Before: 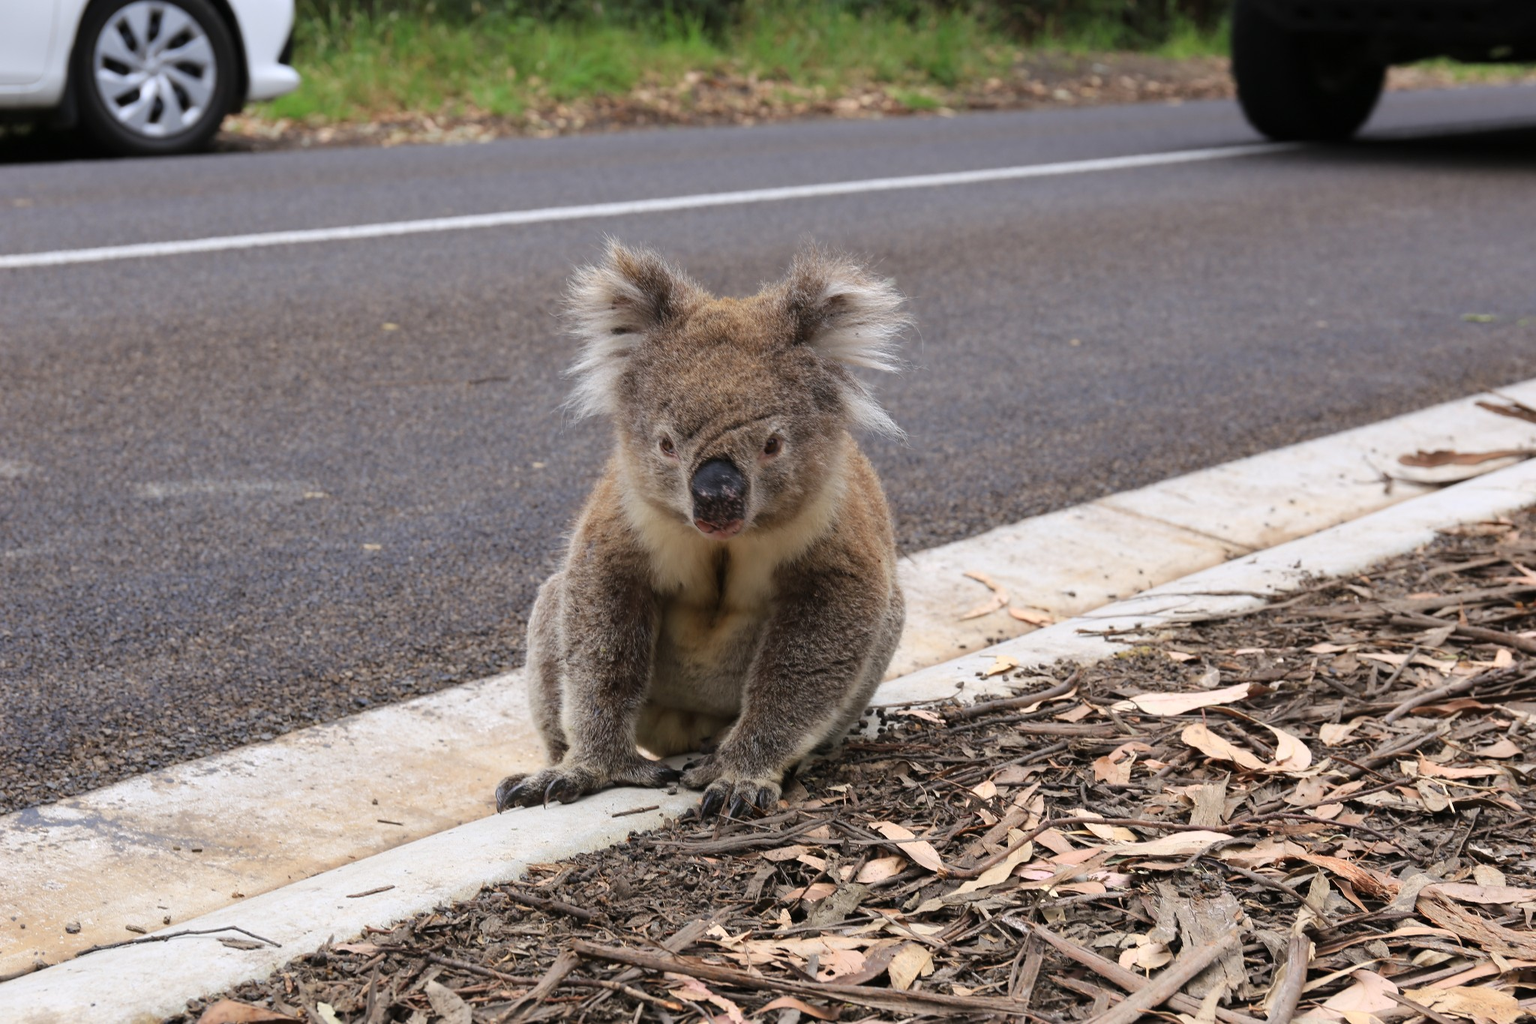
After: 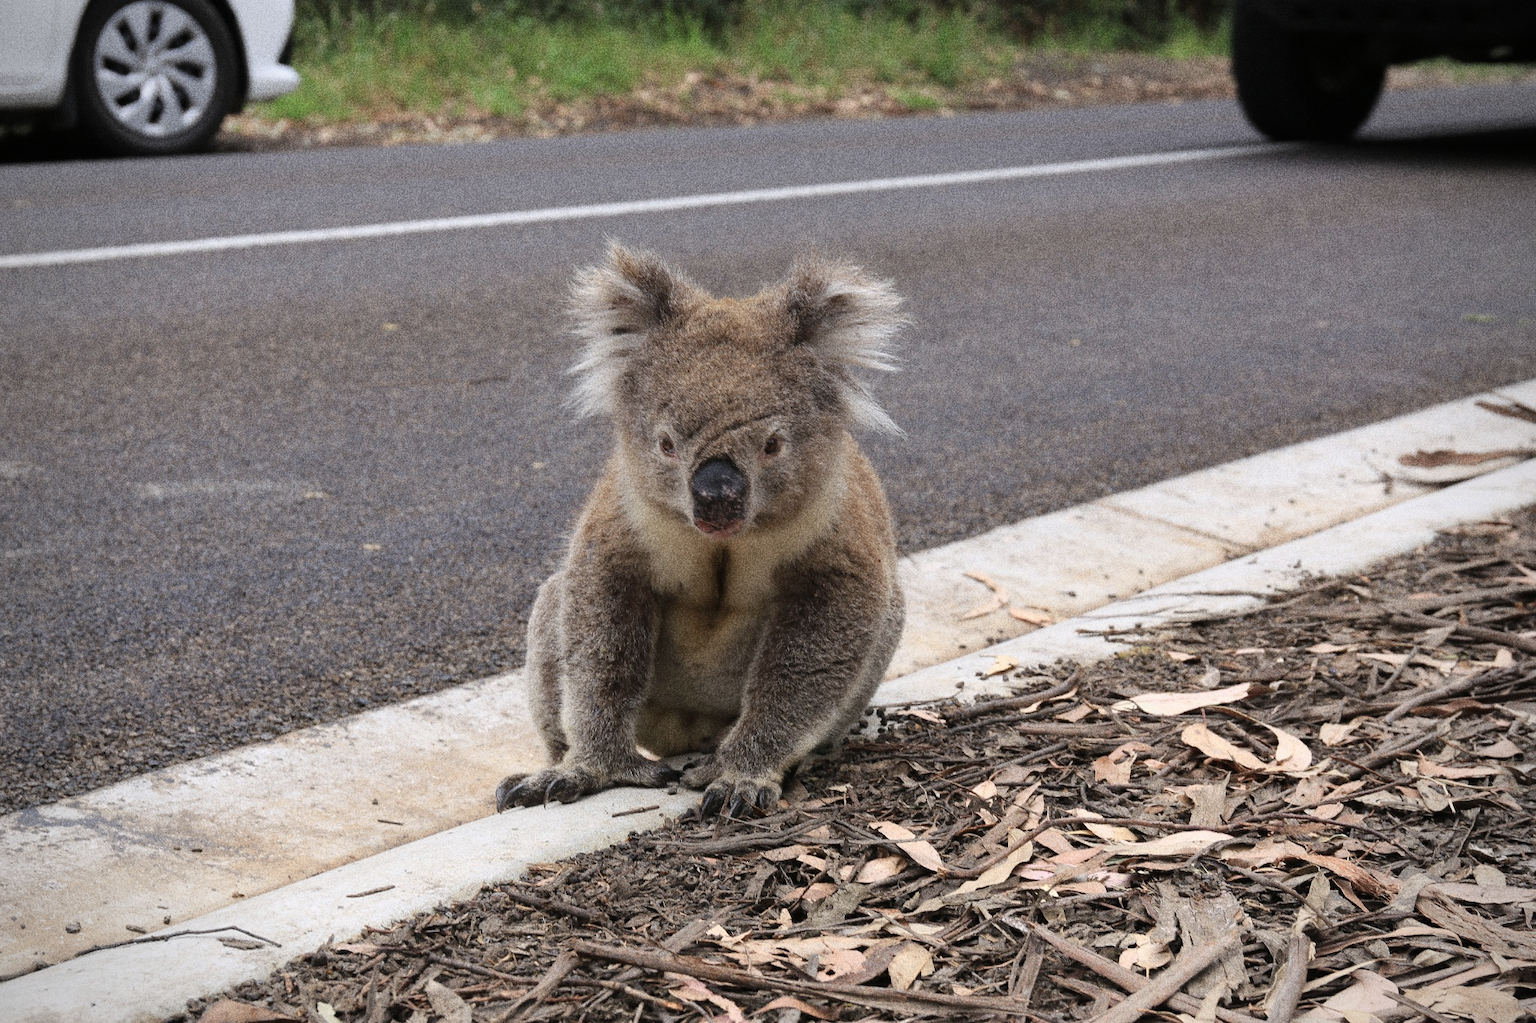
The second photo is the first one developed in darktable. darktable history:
contrast brightness saturation: saturation -0.17
grain: coarseness 10.62 ISO, strength 55.56%
vignetting: on, module defaults
